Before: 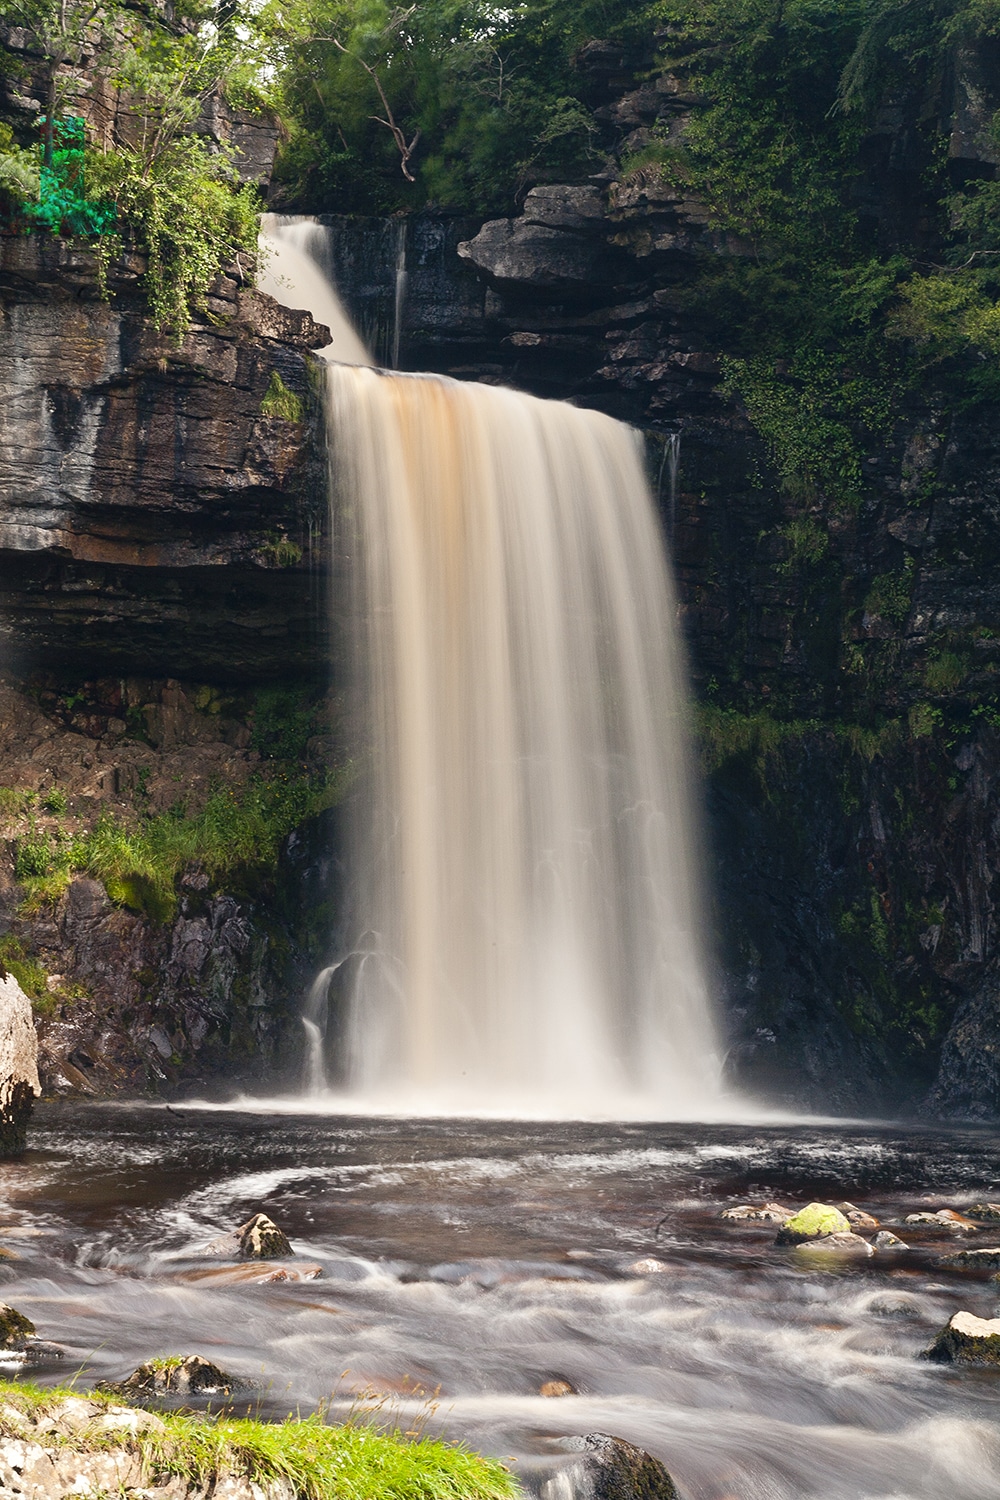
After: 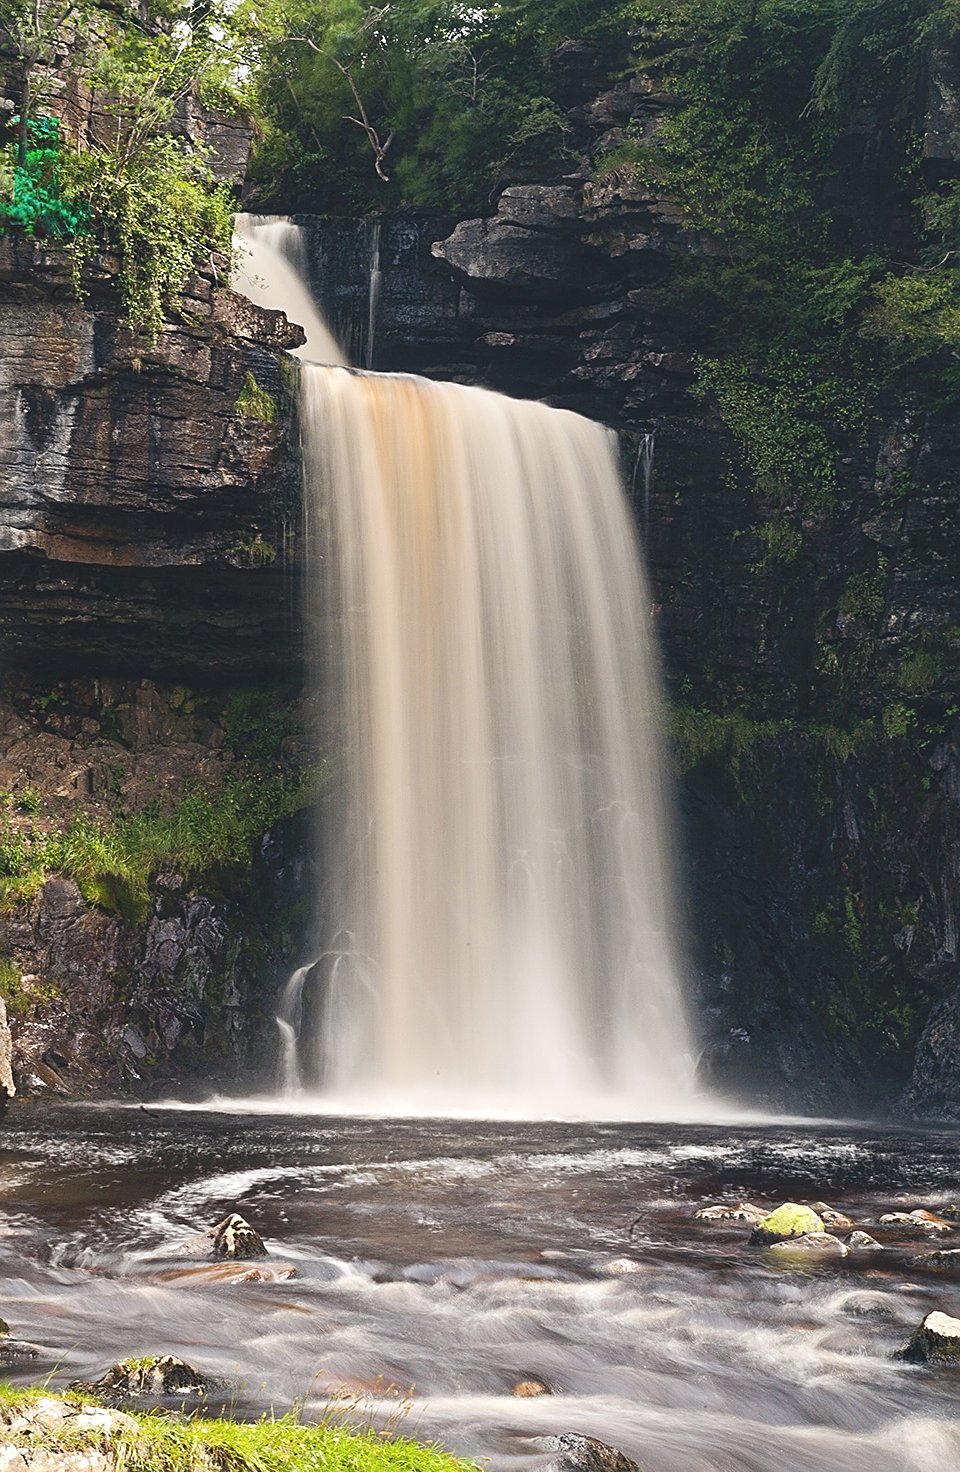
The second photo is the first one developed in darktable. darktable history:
sharpen: on, module defaults
crop and rotate: left 2.663%, right 1.321%, bottom 1.805%
color calibration: illuminant same as pipeline (D50), adaptation XYZ, x 0.347, y 0.358, temperature 5014.65 K
exposure: black level correction -0.01, exposure 0.071 EV, compensate highlight preservation false
color correction: highlights a* 0.005, highlights b* -0.855
